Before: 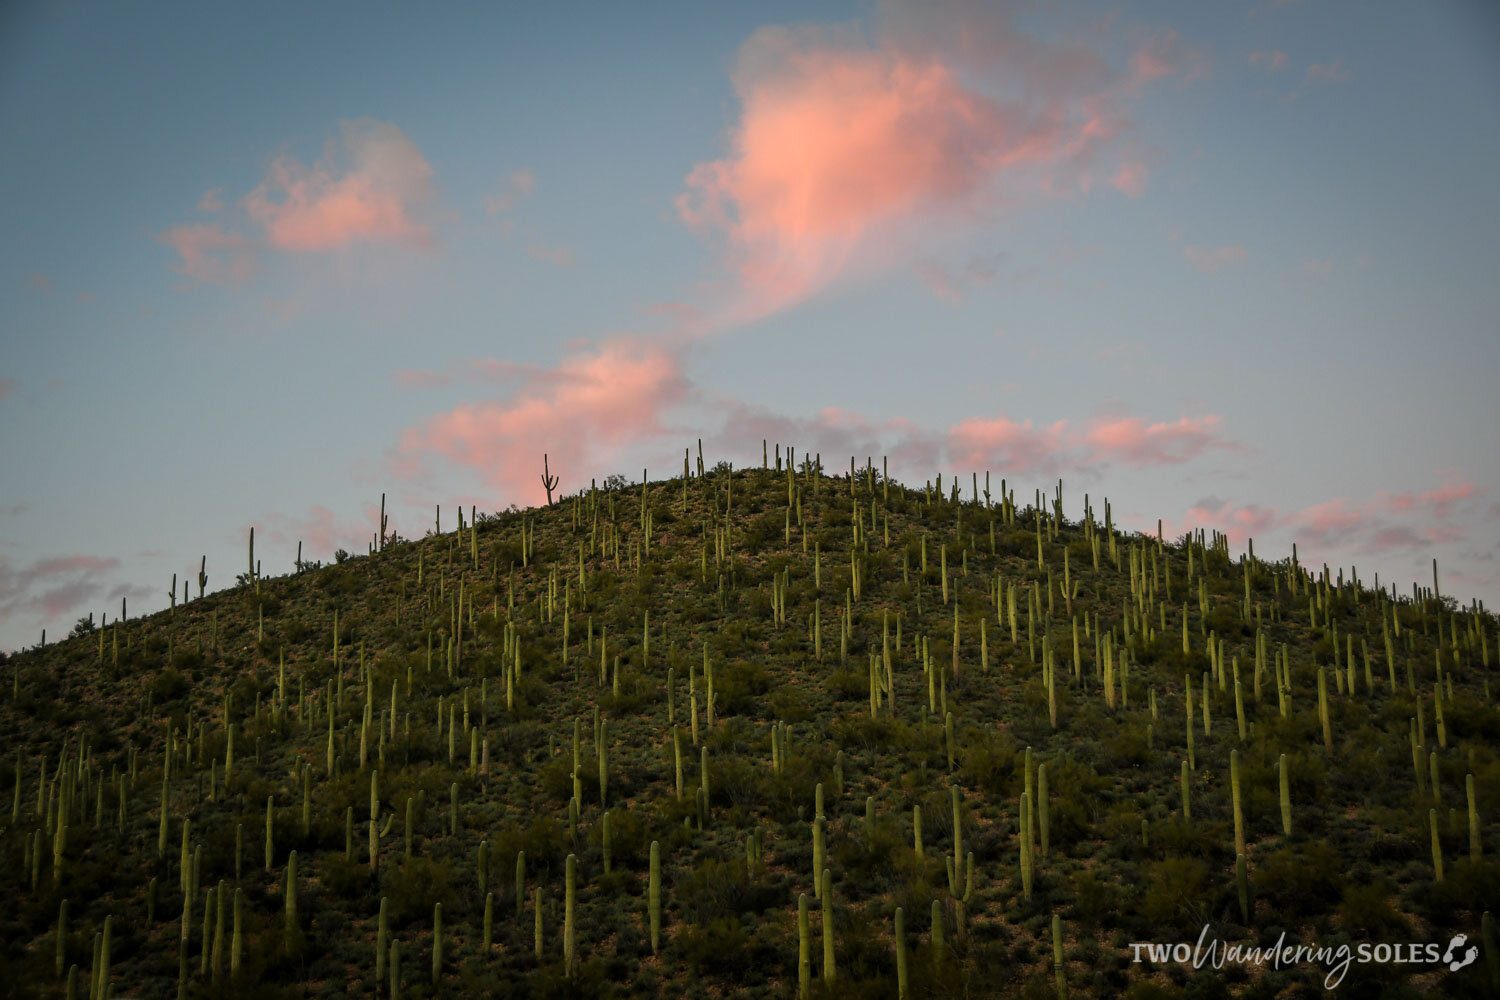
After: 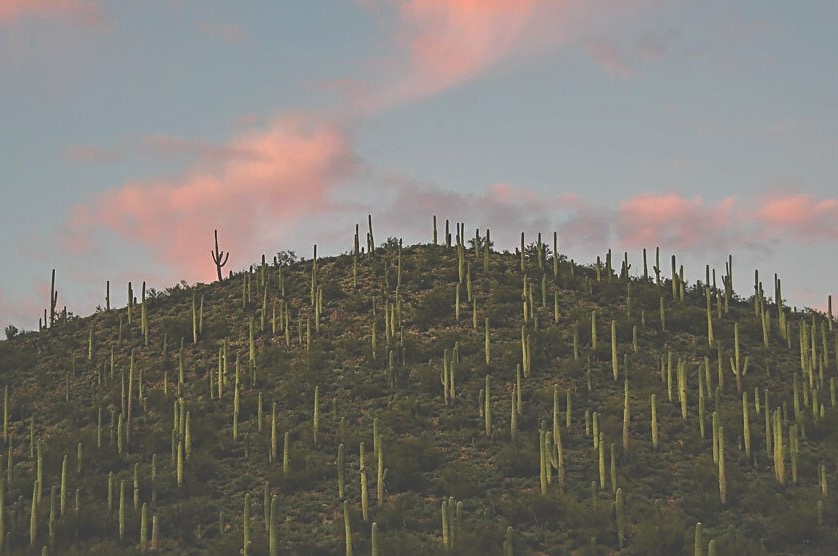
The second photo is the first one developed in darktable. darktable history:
shadows and highlights: shadows 29.84
crop and rotate: left 22.066%, top 22.455%, right 22.055%, bottom 21.871%
exposure: black level correction -0.041, exposure 0.063 EV, compensate highlight preservation false
sharpen: on, module defaults
